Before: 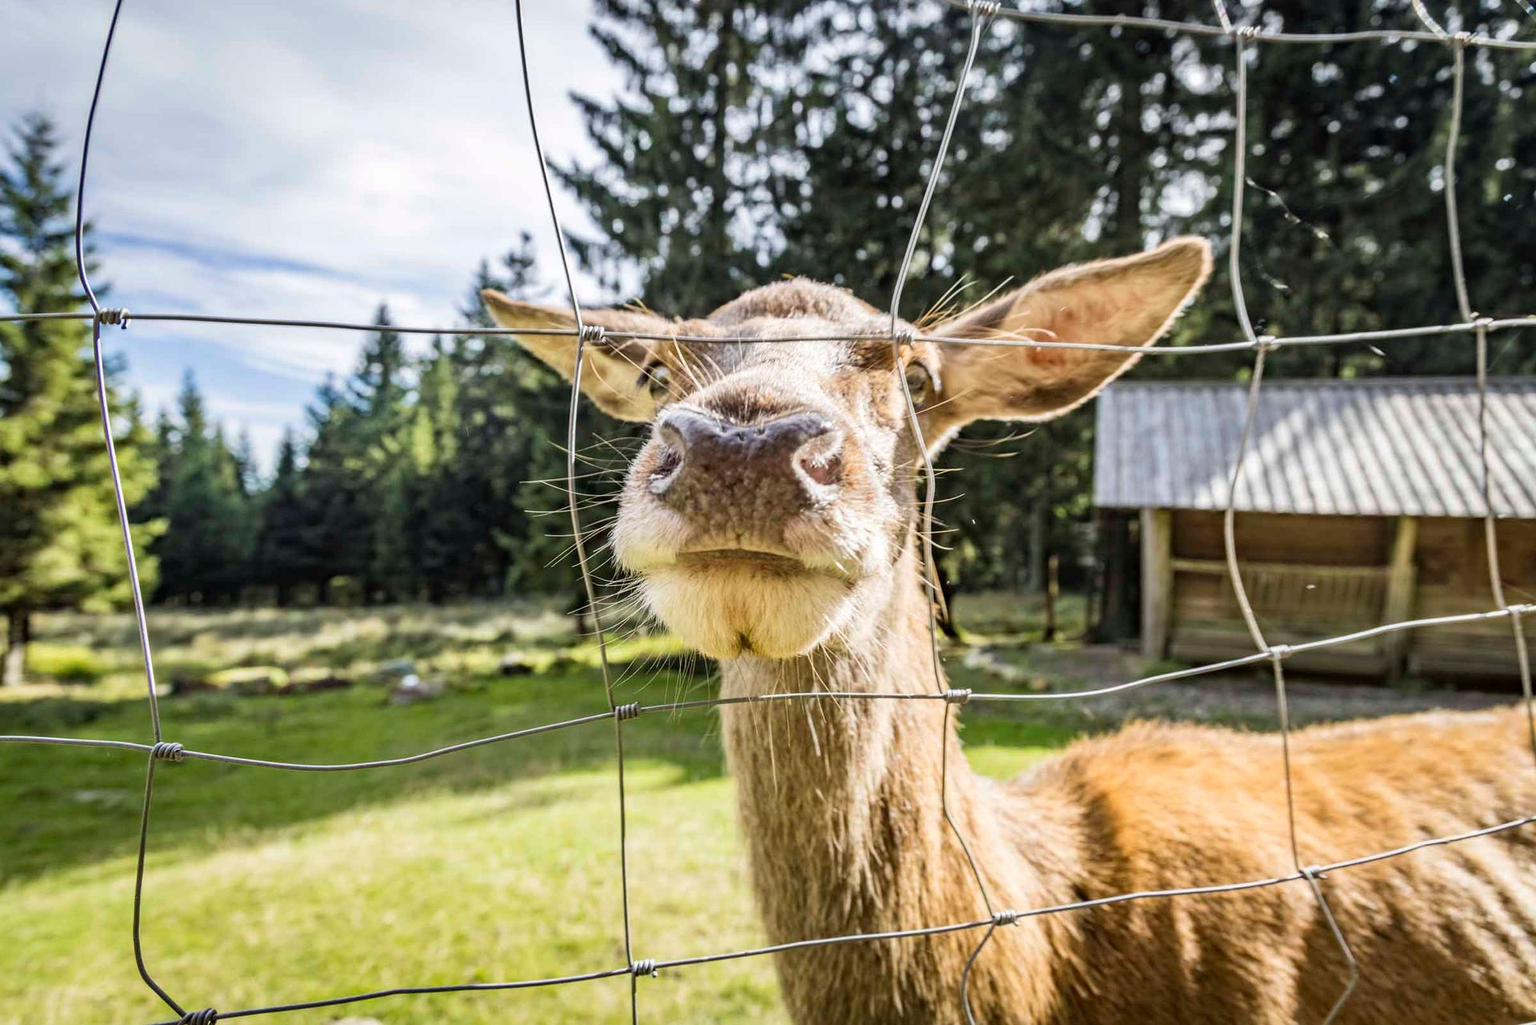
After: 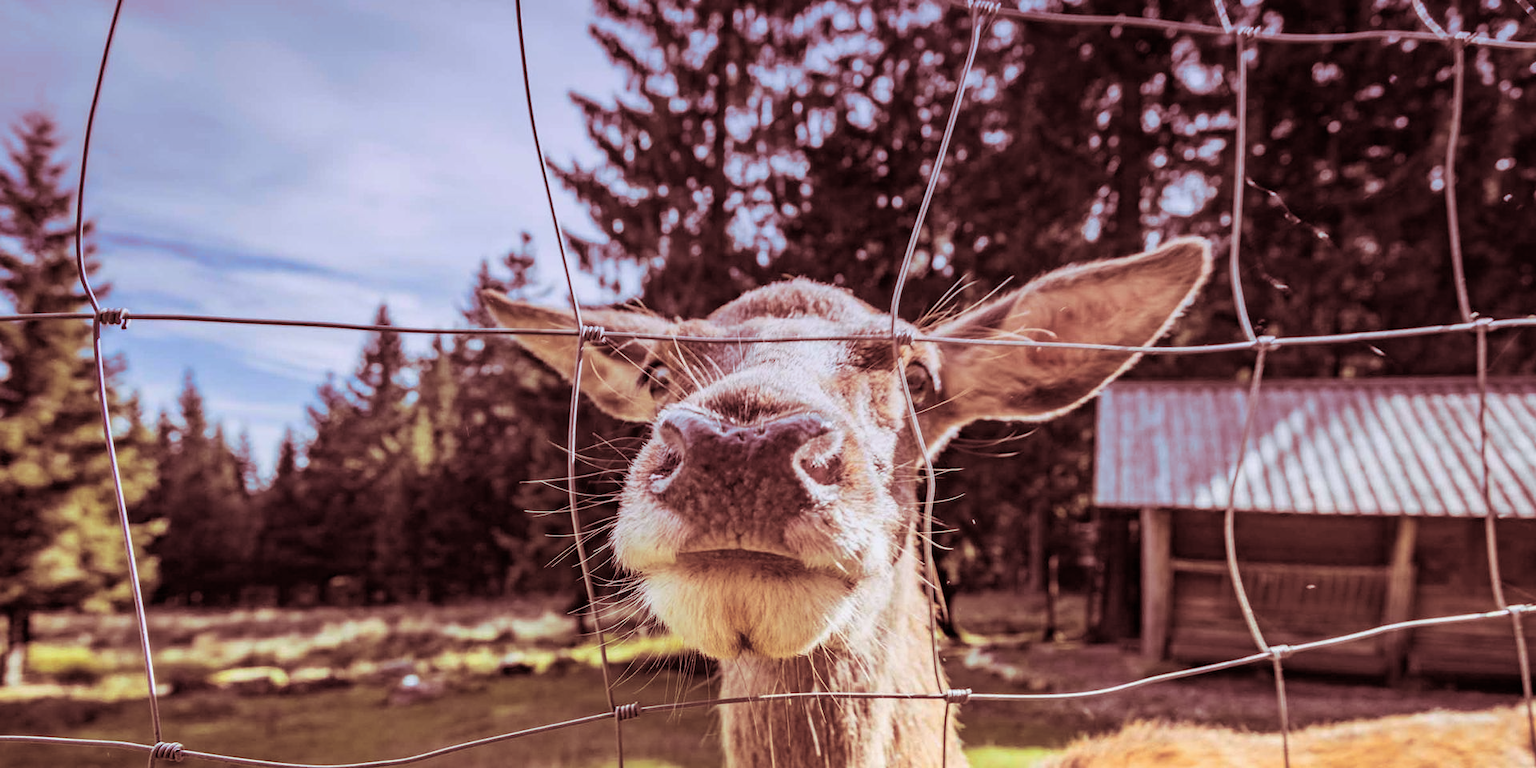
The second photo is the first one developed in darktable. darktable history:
graduated density: hue 238.83°, saturation 50%
split-toning: highlights › saturation 0, balance -61.83
crop: bottom 24.988%
